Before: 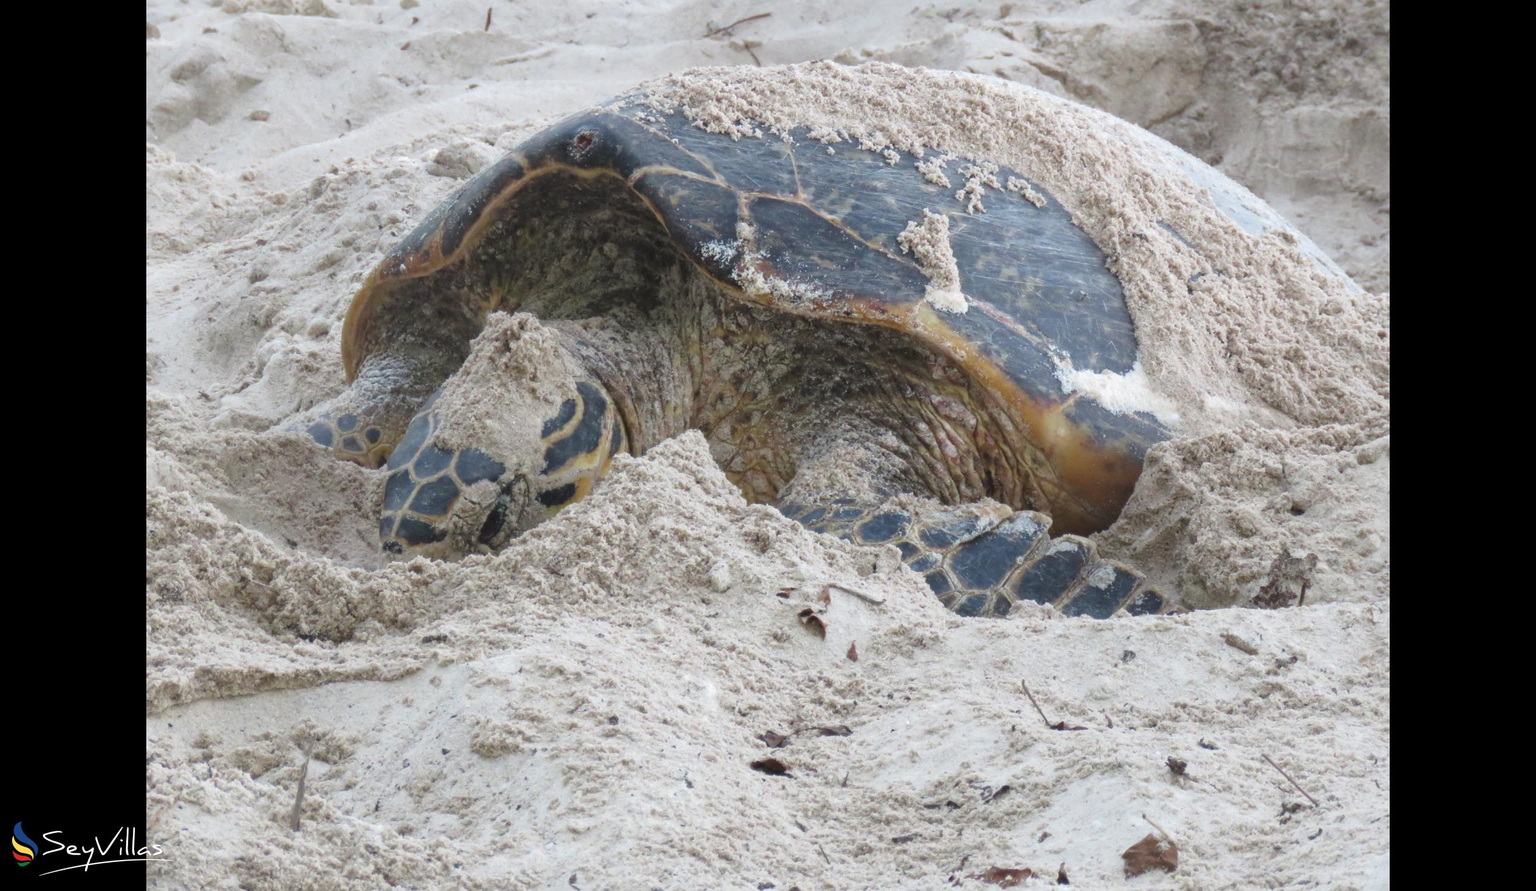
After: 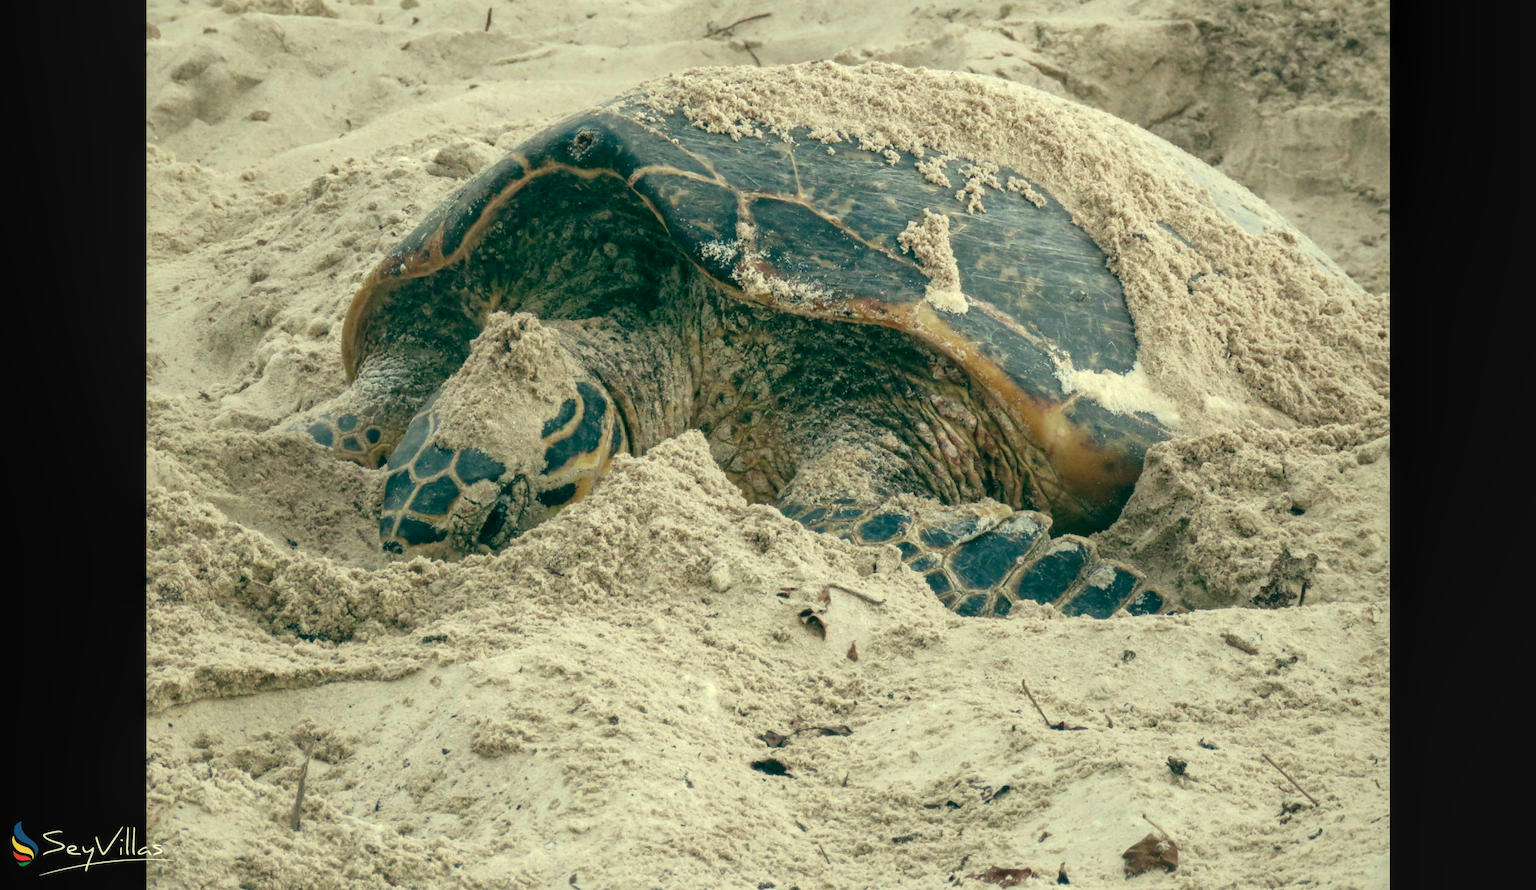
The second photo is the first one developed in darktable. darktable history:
color balance: mode lift, gamma, gain (sRGB), lift [1, 0.69, 1, 1], gamma [1, 1.482, 1, 1], gain [1, 1, 1, 0.802]
local contrast: on, module defaults
